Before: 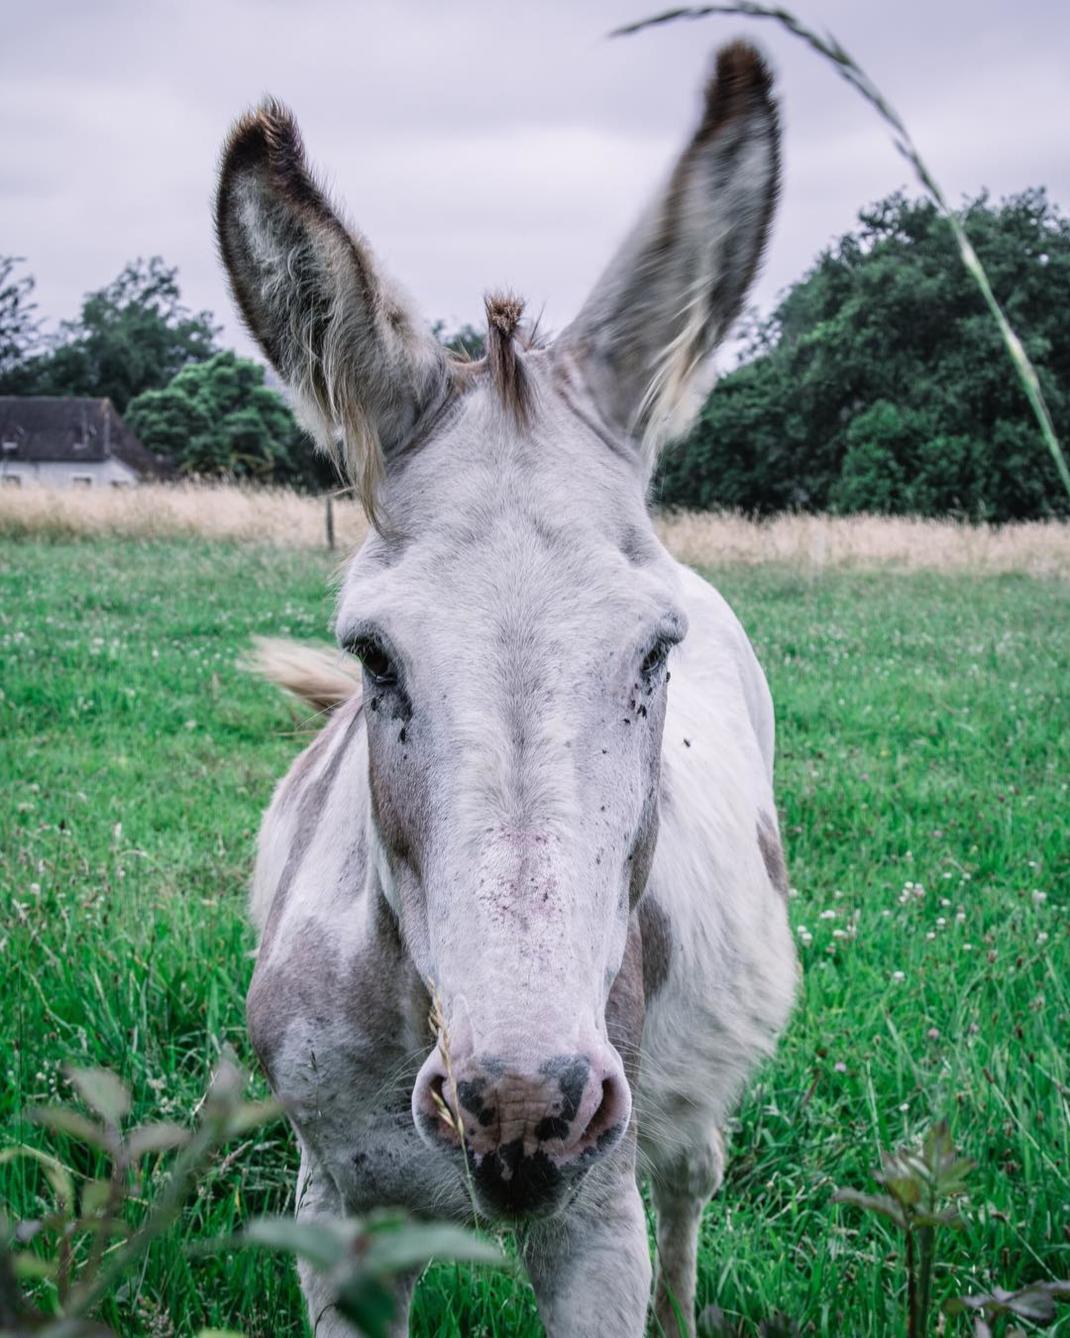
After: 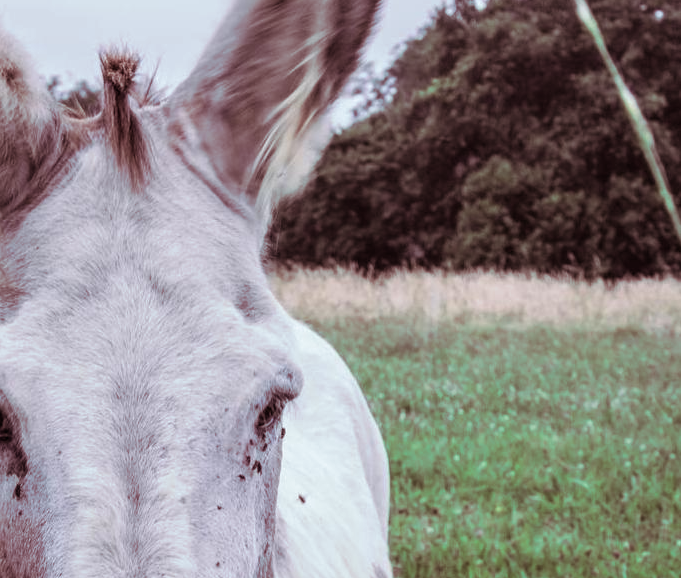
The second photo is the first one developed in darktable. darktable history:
crop: left 36.005%, top 18.293%, right 0.31%, bottom 38.444%
split-toning: highlights › hue 180°
